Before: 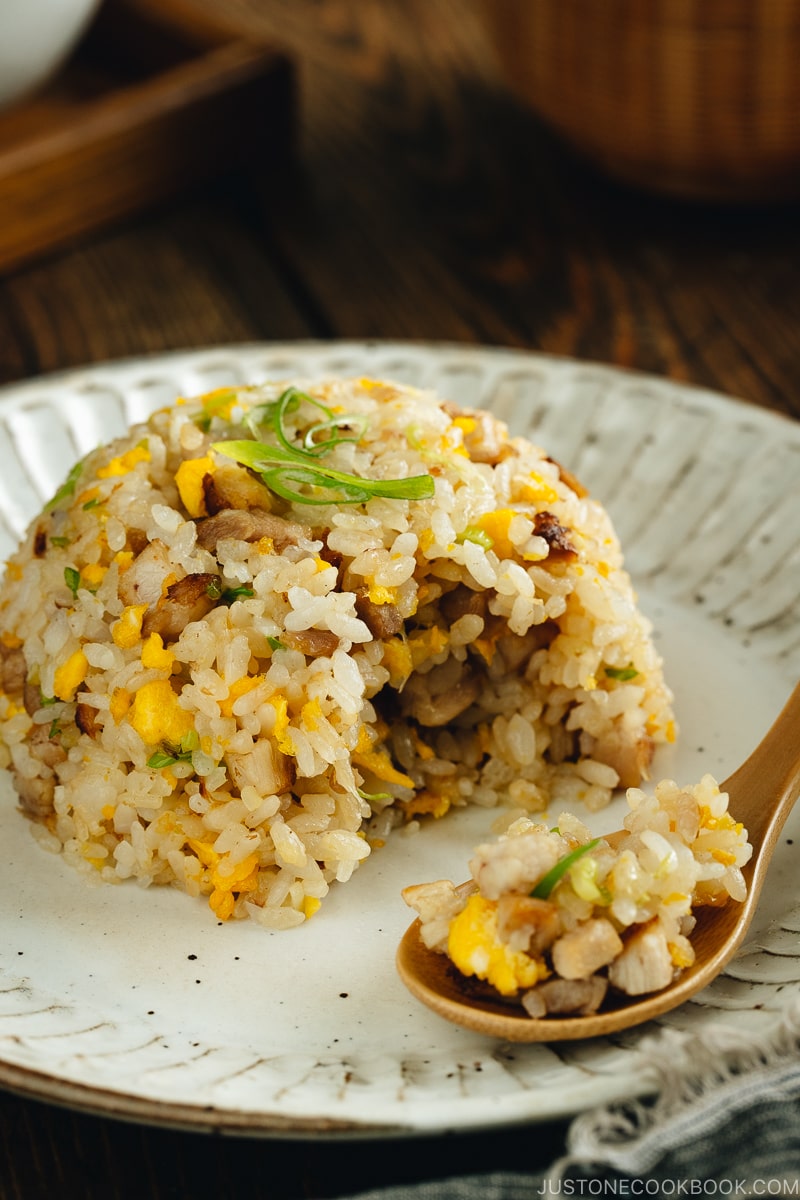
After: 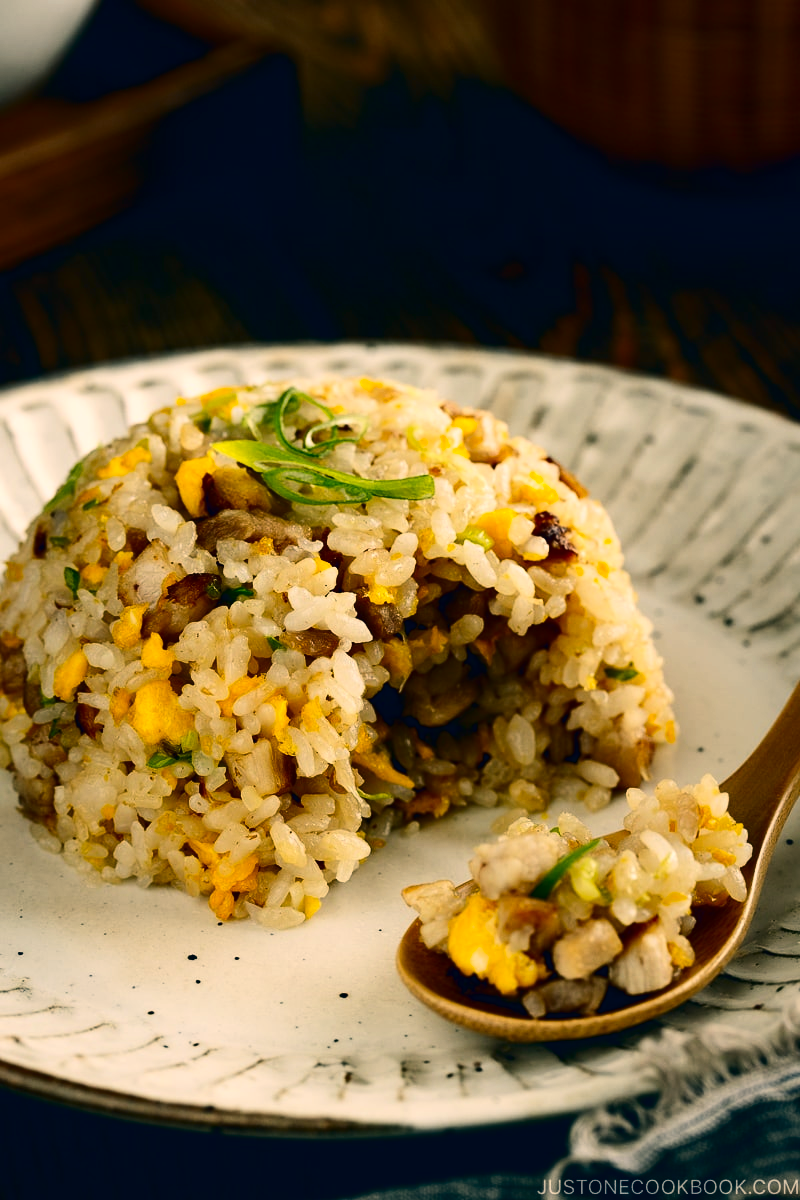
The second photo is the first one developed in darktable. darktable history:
color correction: highlights a* 10.3, highlights b* 14.14, shadows a* -9.83, shadows b* -15
contrast brightness saturation: contrast 0.242, brightness -0.225, saturation 0.149
tone equalizer: mask exposure compensation -0.513 EV
